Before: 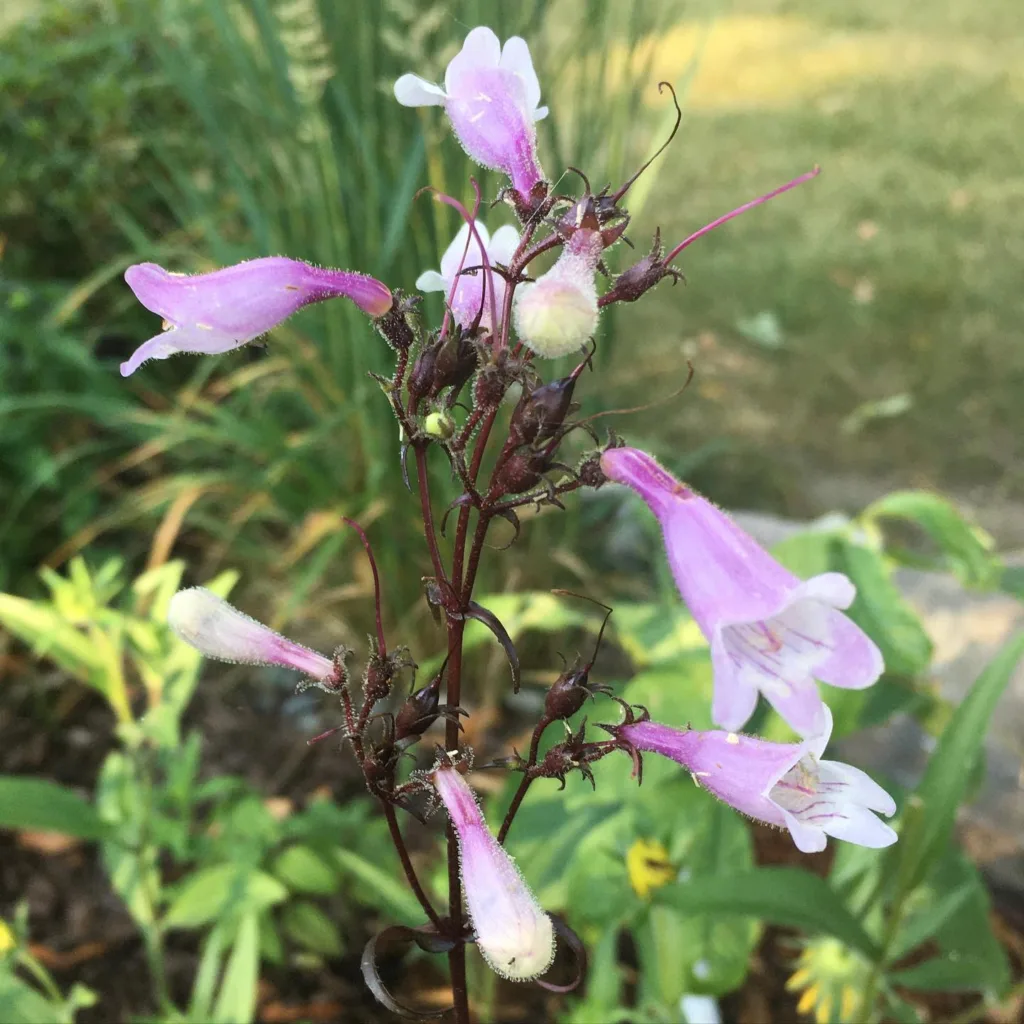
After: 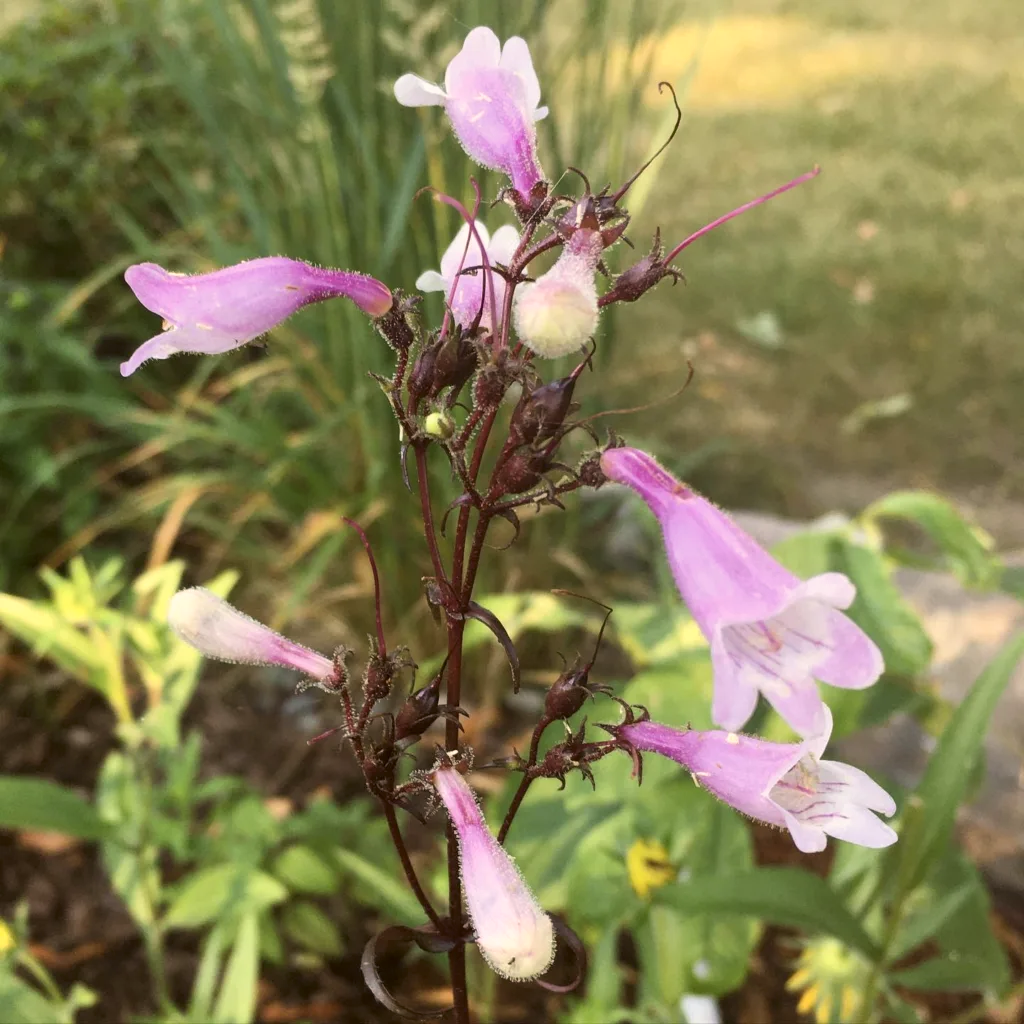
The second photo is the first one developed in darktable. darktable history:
color correction: highlights a* 6.52, highlights b* 7.4, shadows a* 5.39, shadows b* 7.05, saturation 0.91
